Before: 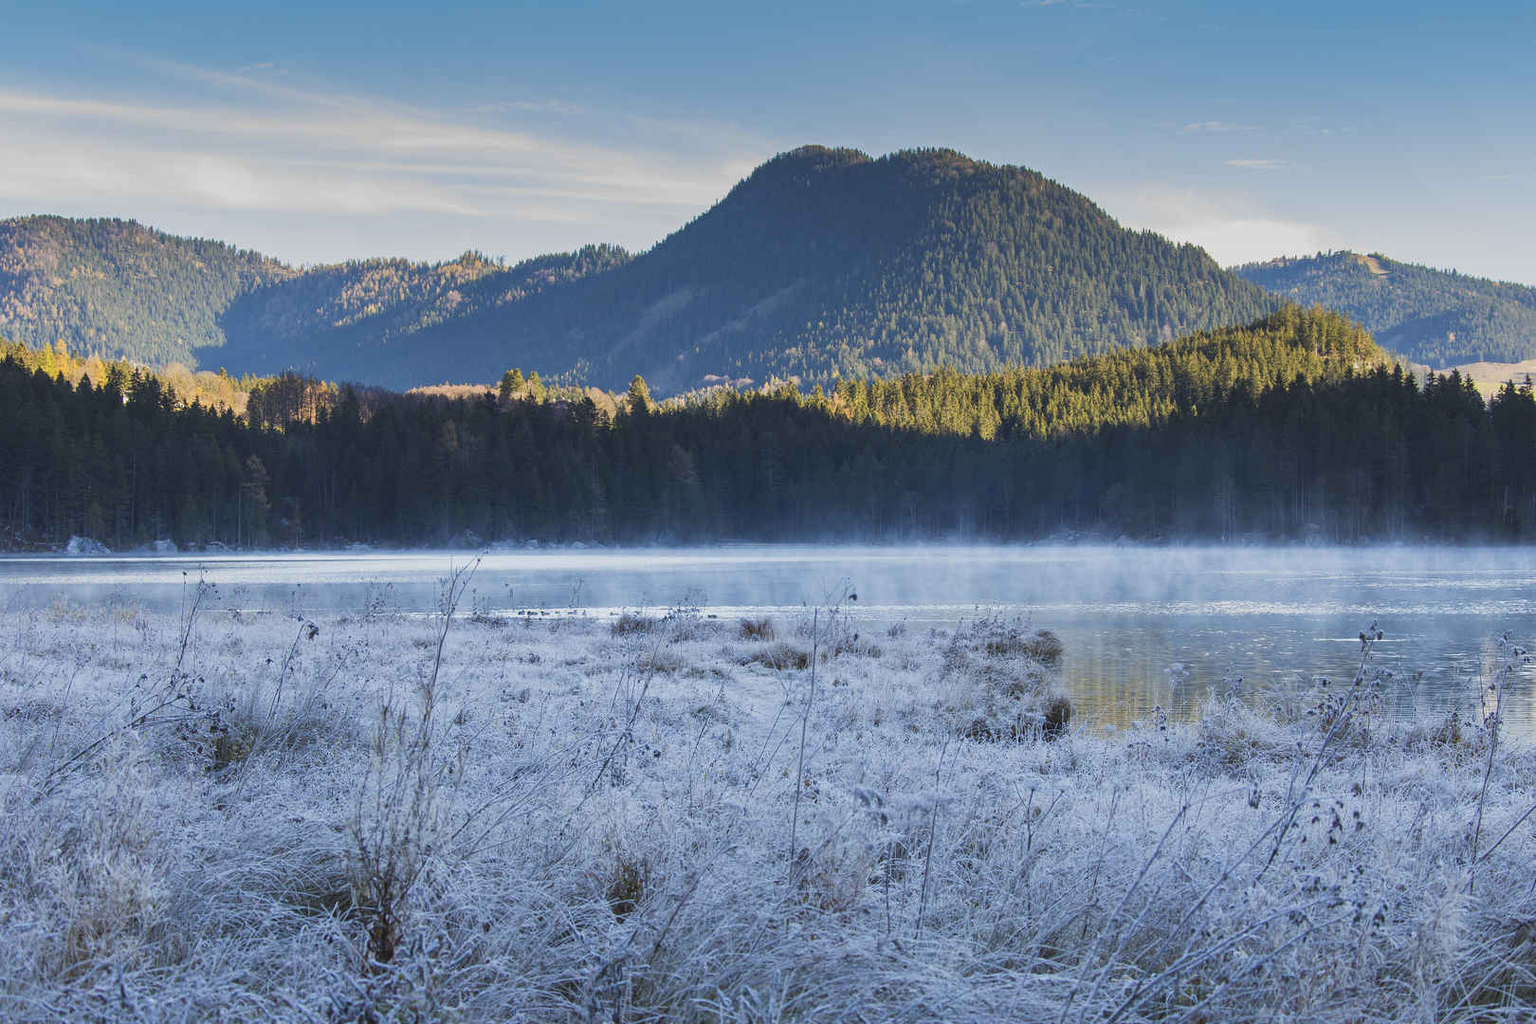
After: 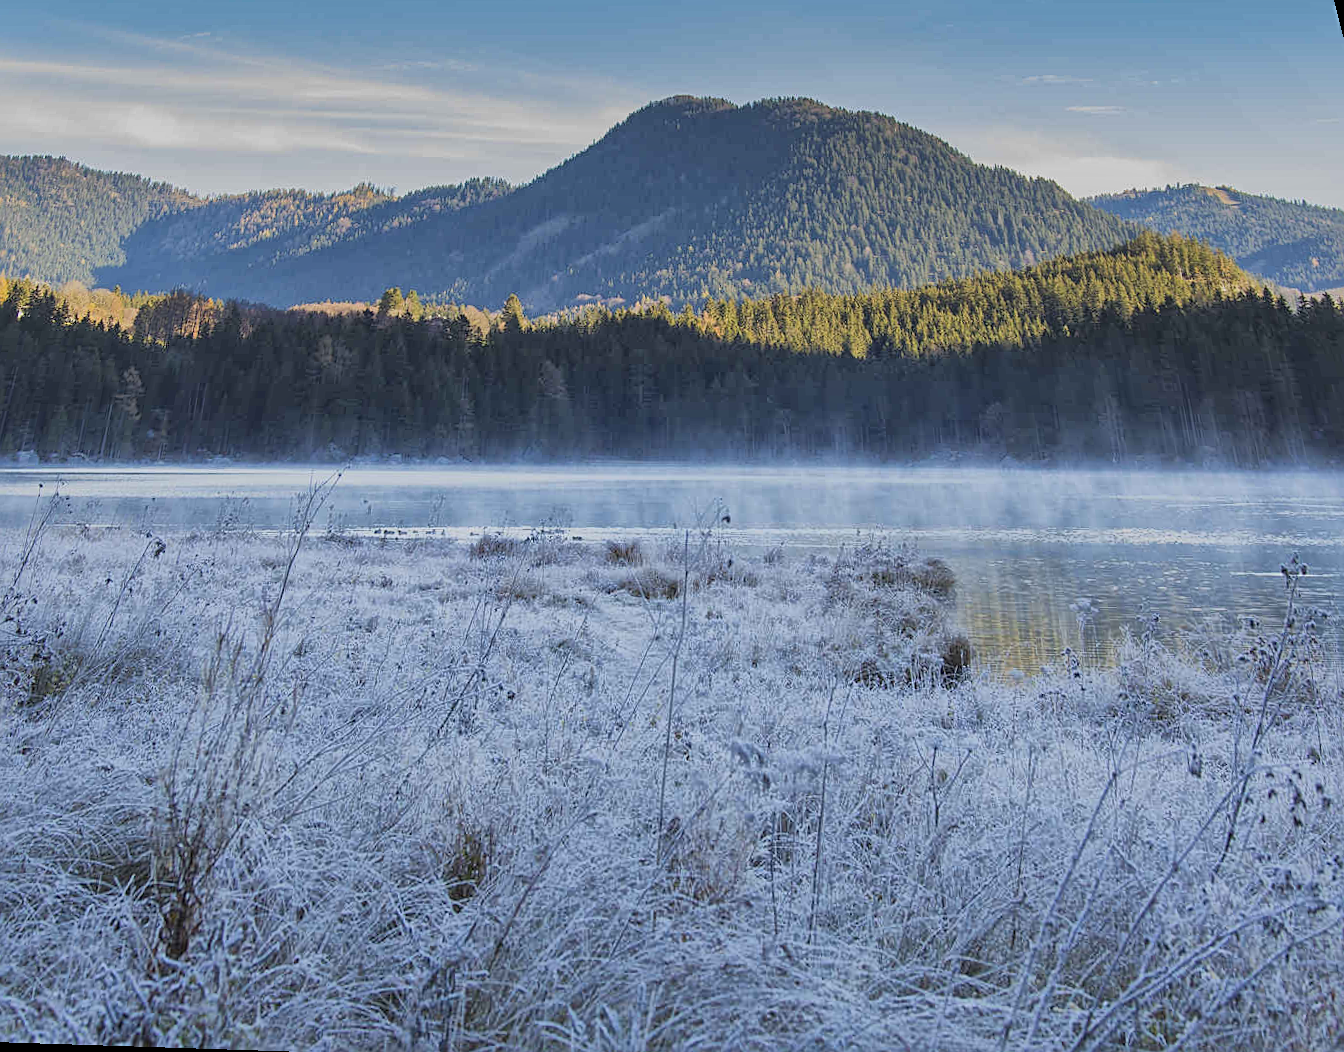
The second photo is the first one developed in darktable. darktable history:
sharpen: on, module defaults
rotate and perspective: rotation 0.72°, lens shift (vertical) -0.352, lens shift (horizontal) -0.051, crop left 0.152, crop right 0.859, crop top 0.019, crop bottom 0.964
global tonemap: drago (1, 100), detail 1
